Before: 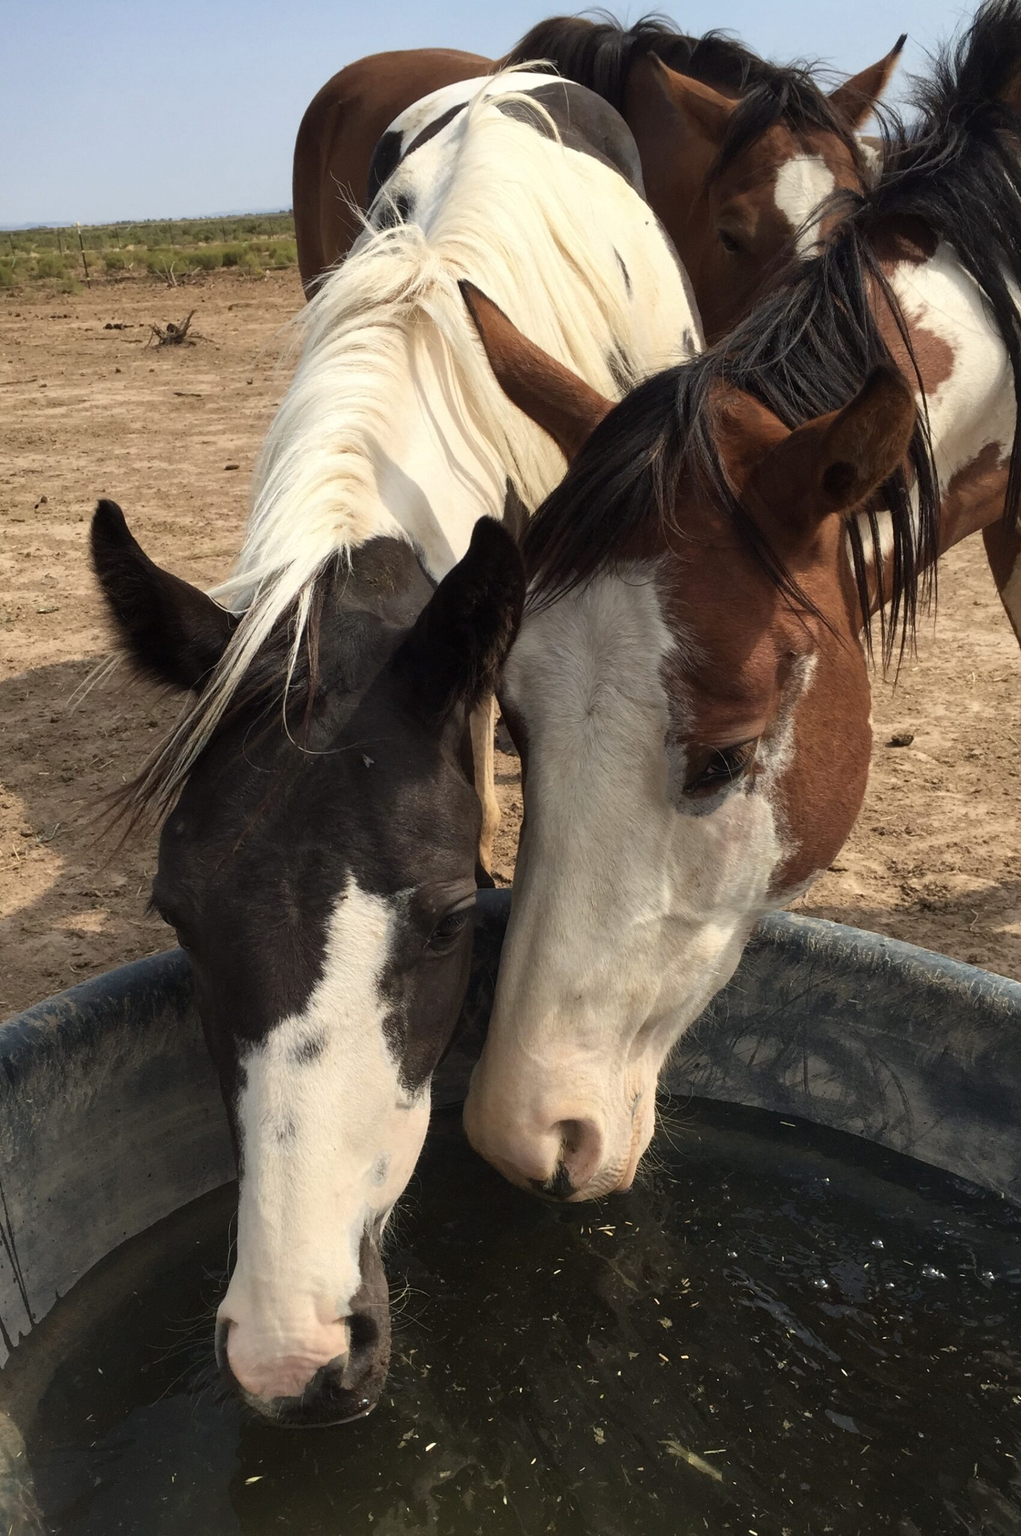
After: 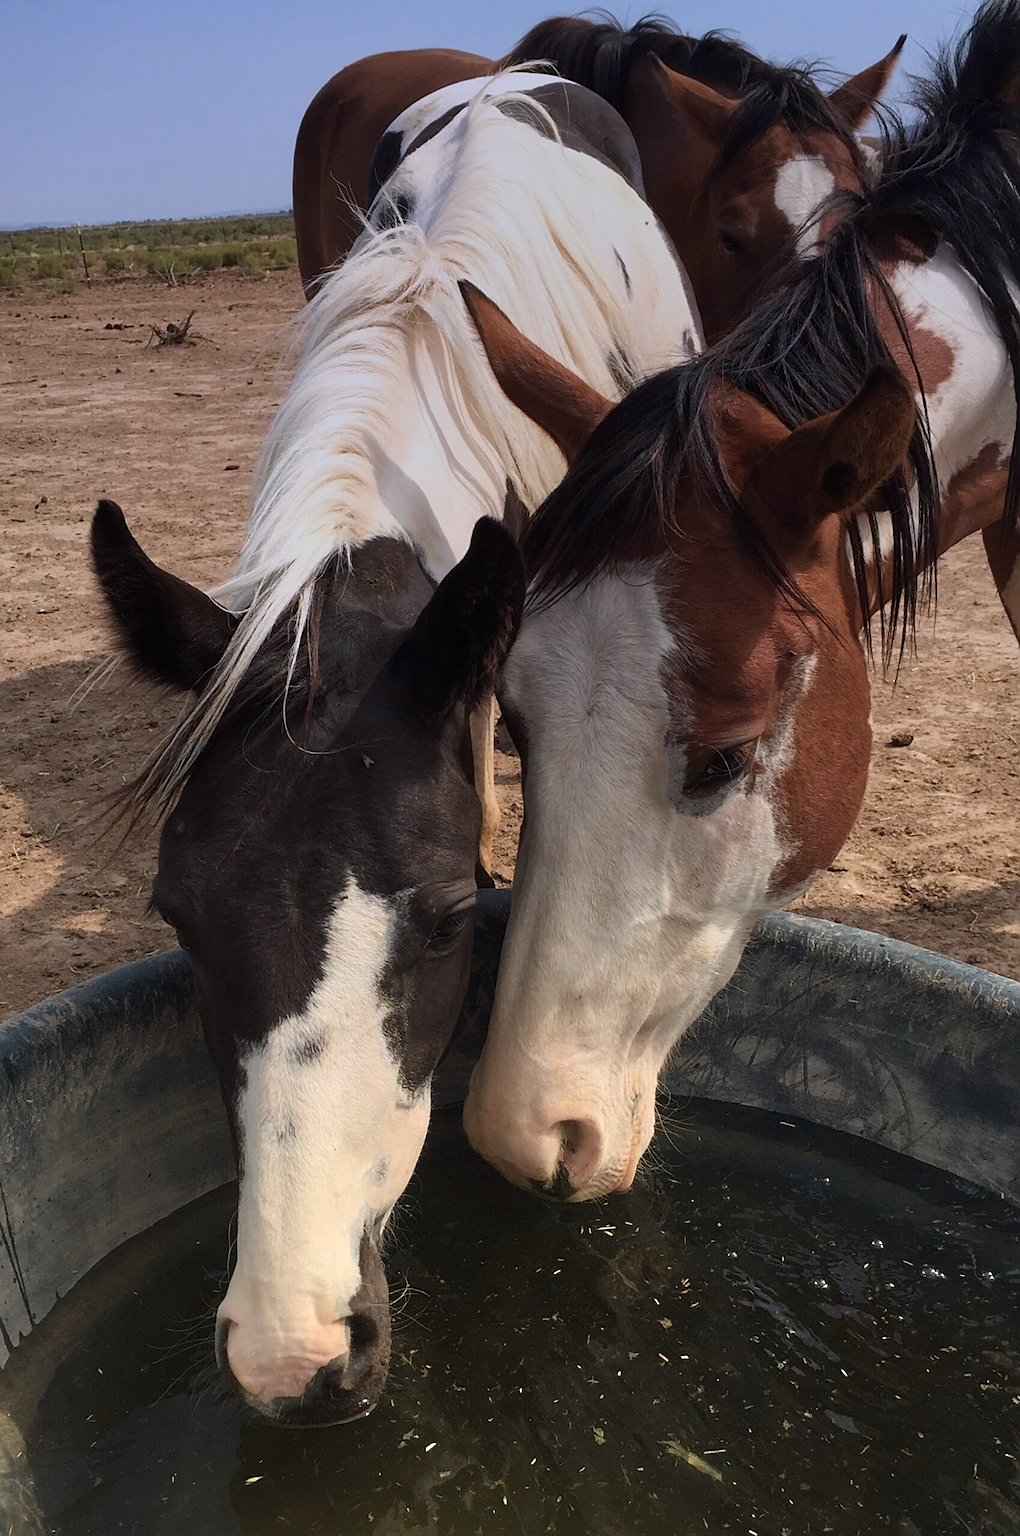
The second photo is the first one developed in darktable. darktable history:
graduated density: hue 238.83°, saturation 50%
sharpen: on, module defaults
